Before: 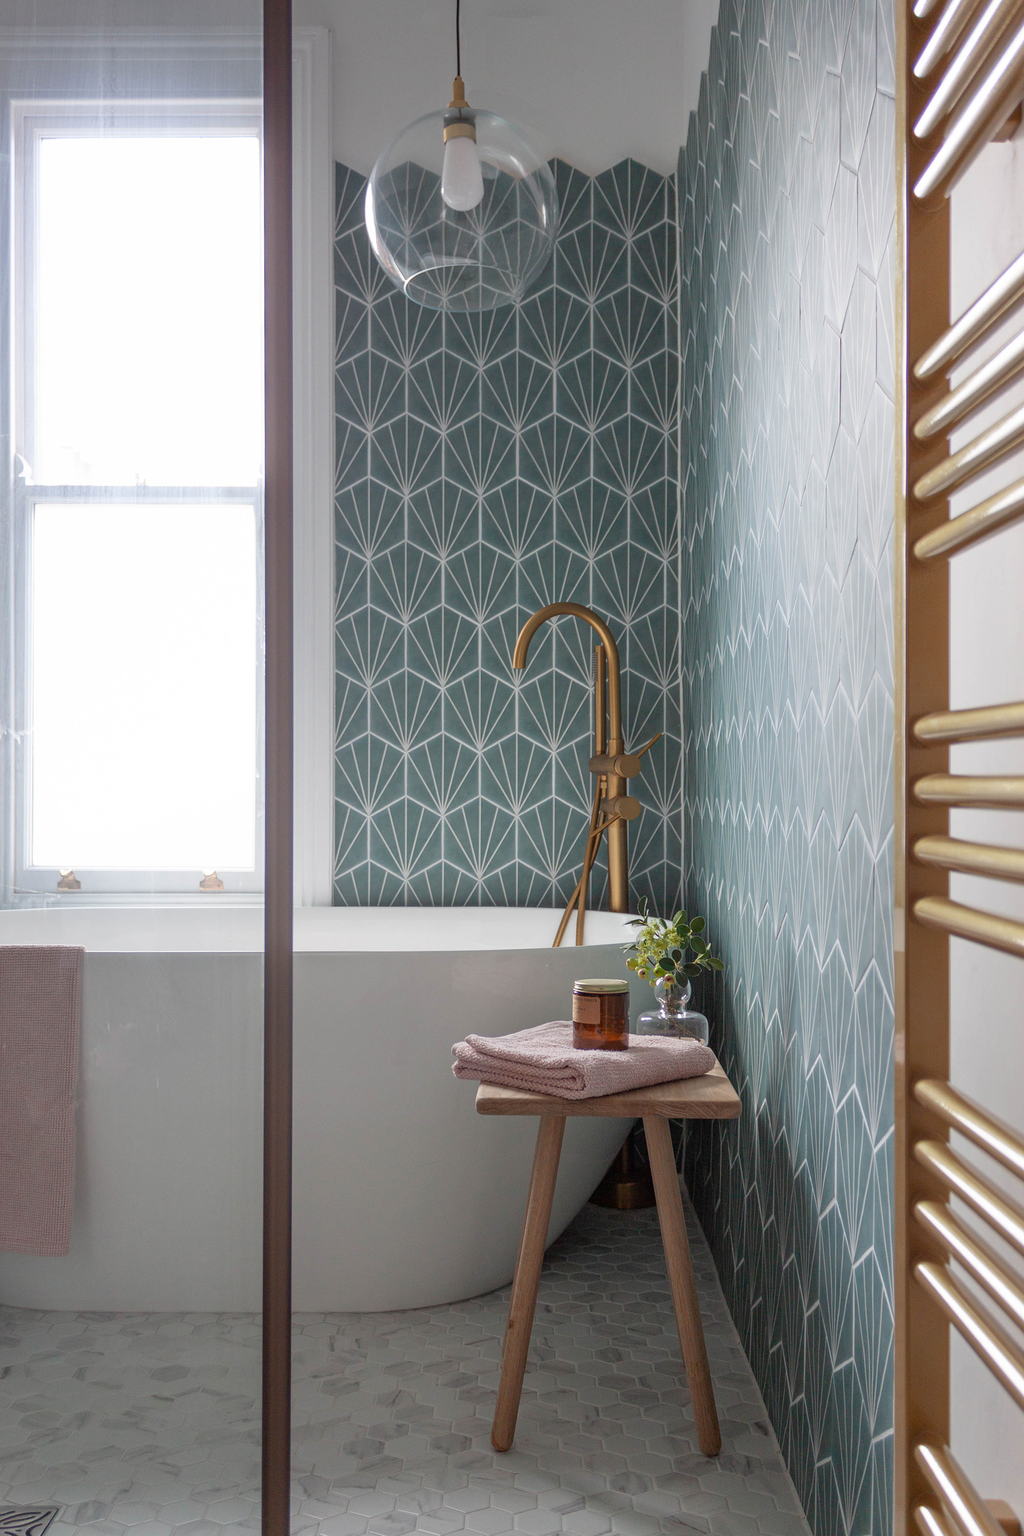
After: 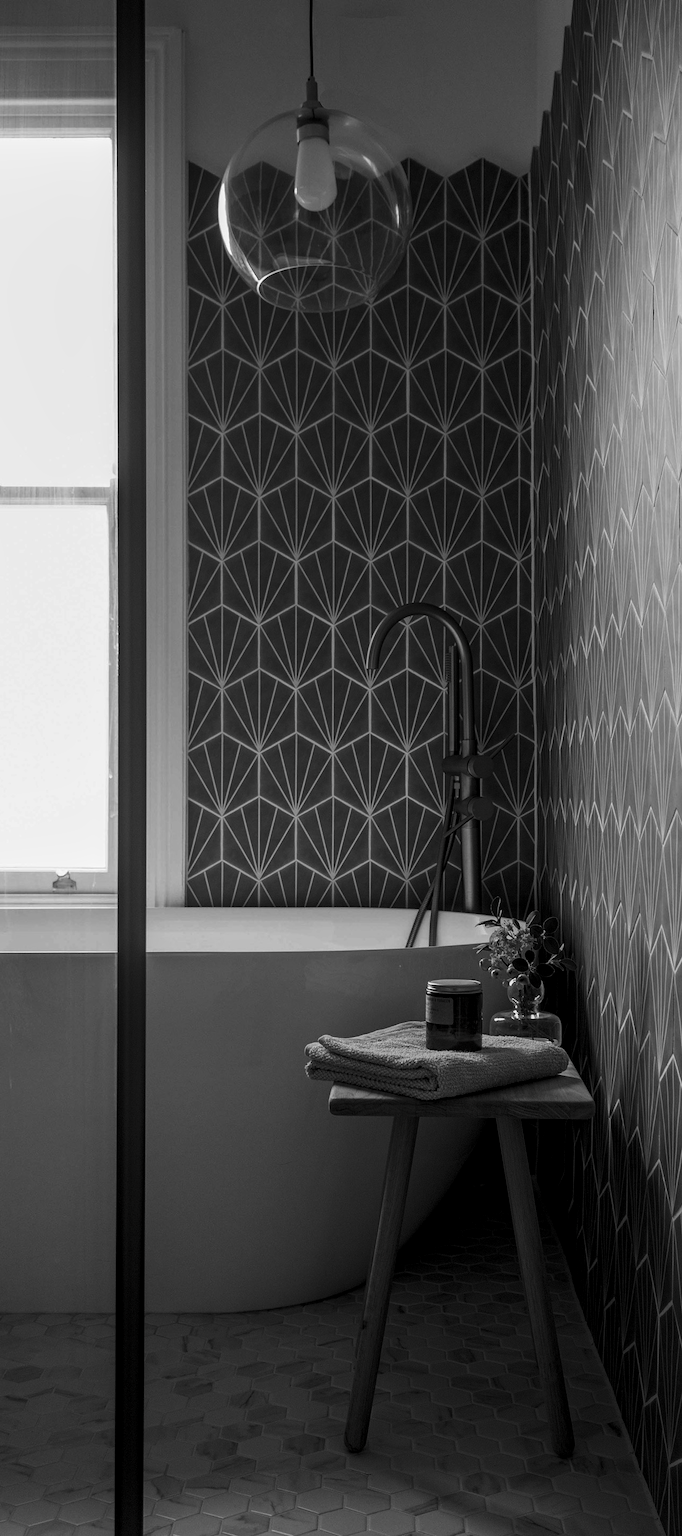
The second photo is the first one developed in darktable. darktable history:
local contrast: on, module defaults
contrast brightness saturation: contrast -0.034, brightness -0.595, saturation -0.994
crop and rotate: left 14.377%, right 18.943%
